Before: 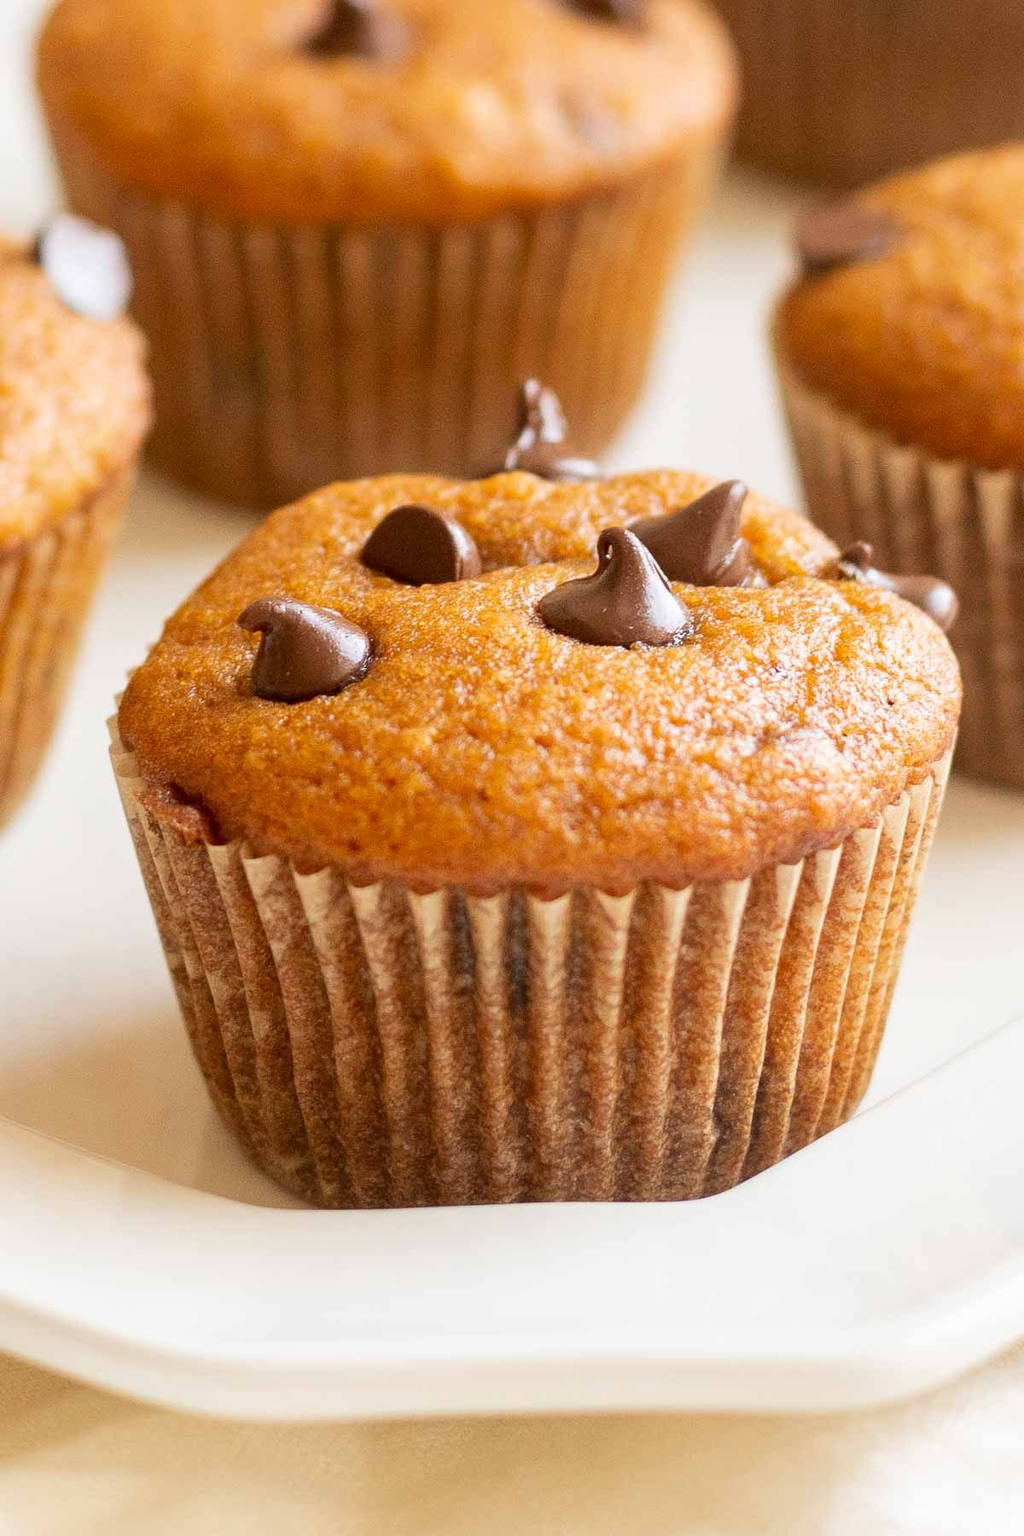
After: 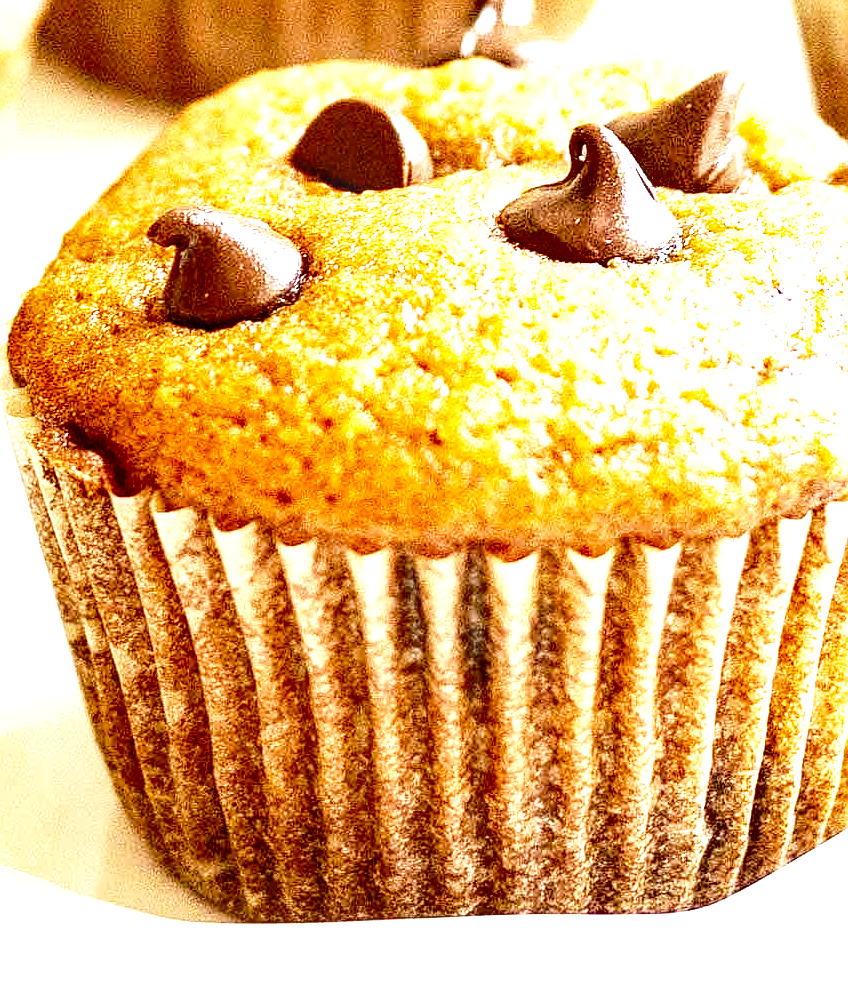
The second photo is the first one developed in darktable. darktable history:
base curve: curves: ch0 [(0, 0) (0.028, 0.03) (0.121, 0.232) (0.46, 0.748) (0.859, 0.968) (1, 1)], preserve colors none
sharpen: on, module defaults
crop: left 10.969%, top 27.46%, right 18.289%, bottom 17.179%
local contrast: detail 150%
exposure: black level correction 0.001, exposure 0.498 EV, compensate highlight preservation false
tone equalizer: -8 EV -0.733 EV, -7 EV -0.676 EV, -6 EV -0.593 EV, -5 EV -0.377 EV, -3 EV 0.383 EV, -2 EV 0.6 EV, -1 EV 0.684 EV, +0 EV 0.727 EV
shadows and highlights: shadows 12.08, white point adjustment 1.26, soften with gaussian
